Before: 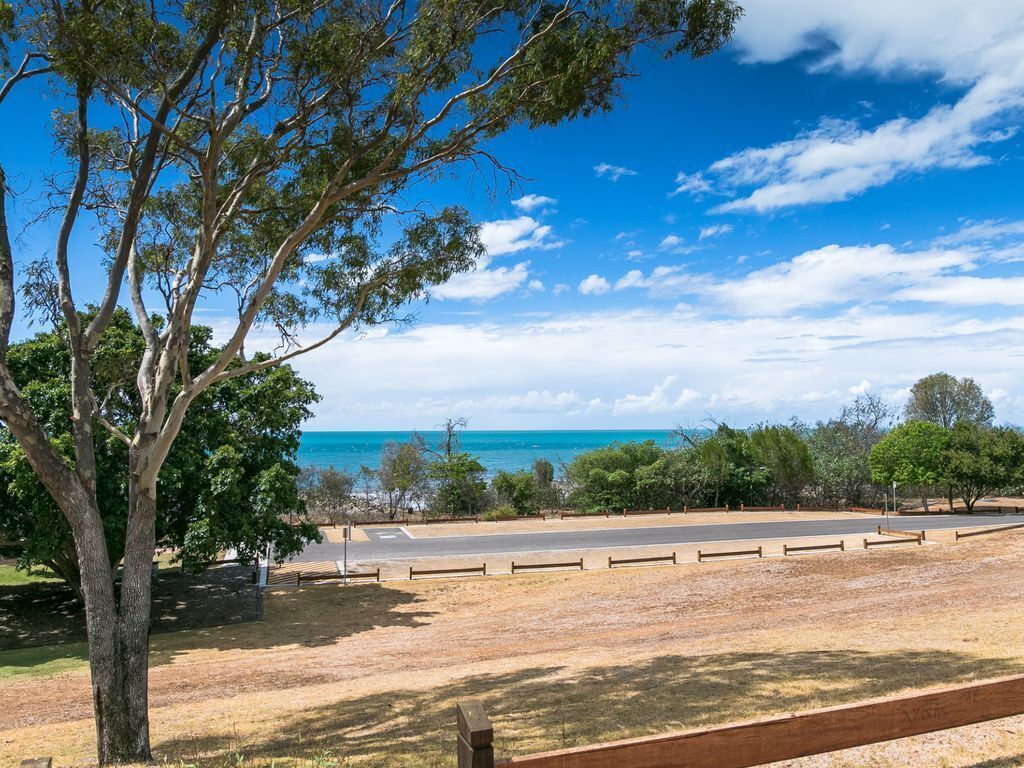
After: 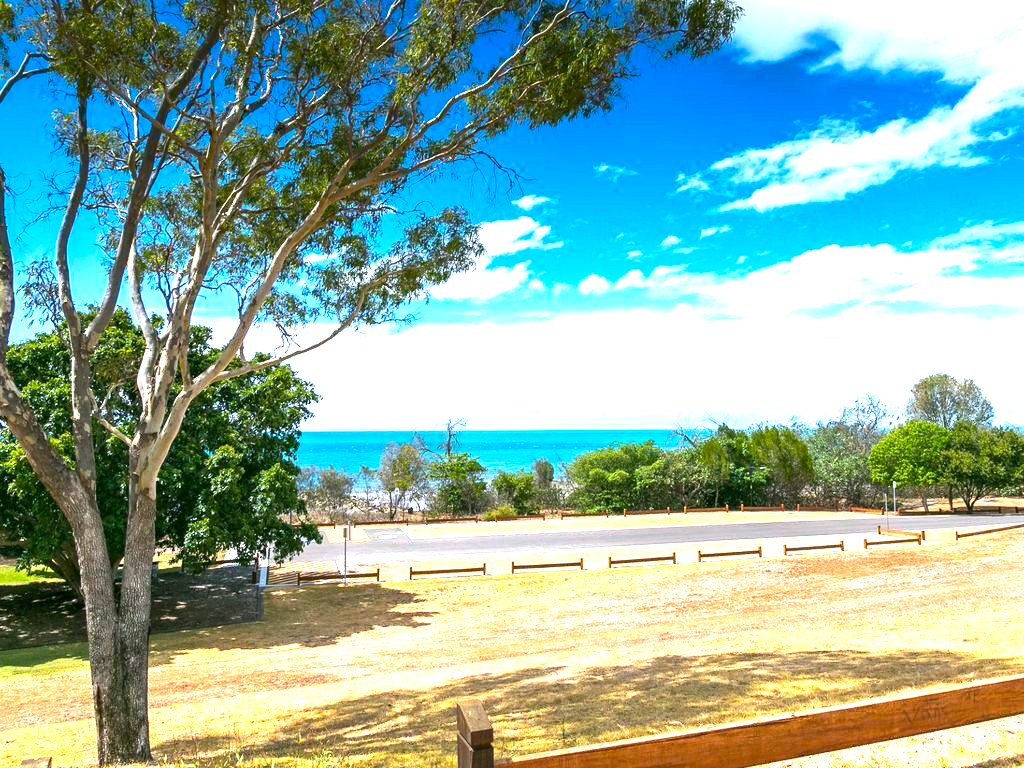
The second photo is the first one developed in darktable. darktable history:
color balance rgb: perceptual saturation grading › global saturation 36.552%, perceptual brilliance grading › global brilliance 29.621%, perceptual brilliance grading › highlights 12.428%, perceptual brilliance grading › mid-tones 24.051%, contrast -10.132%
